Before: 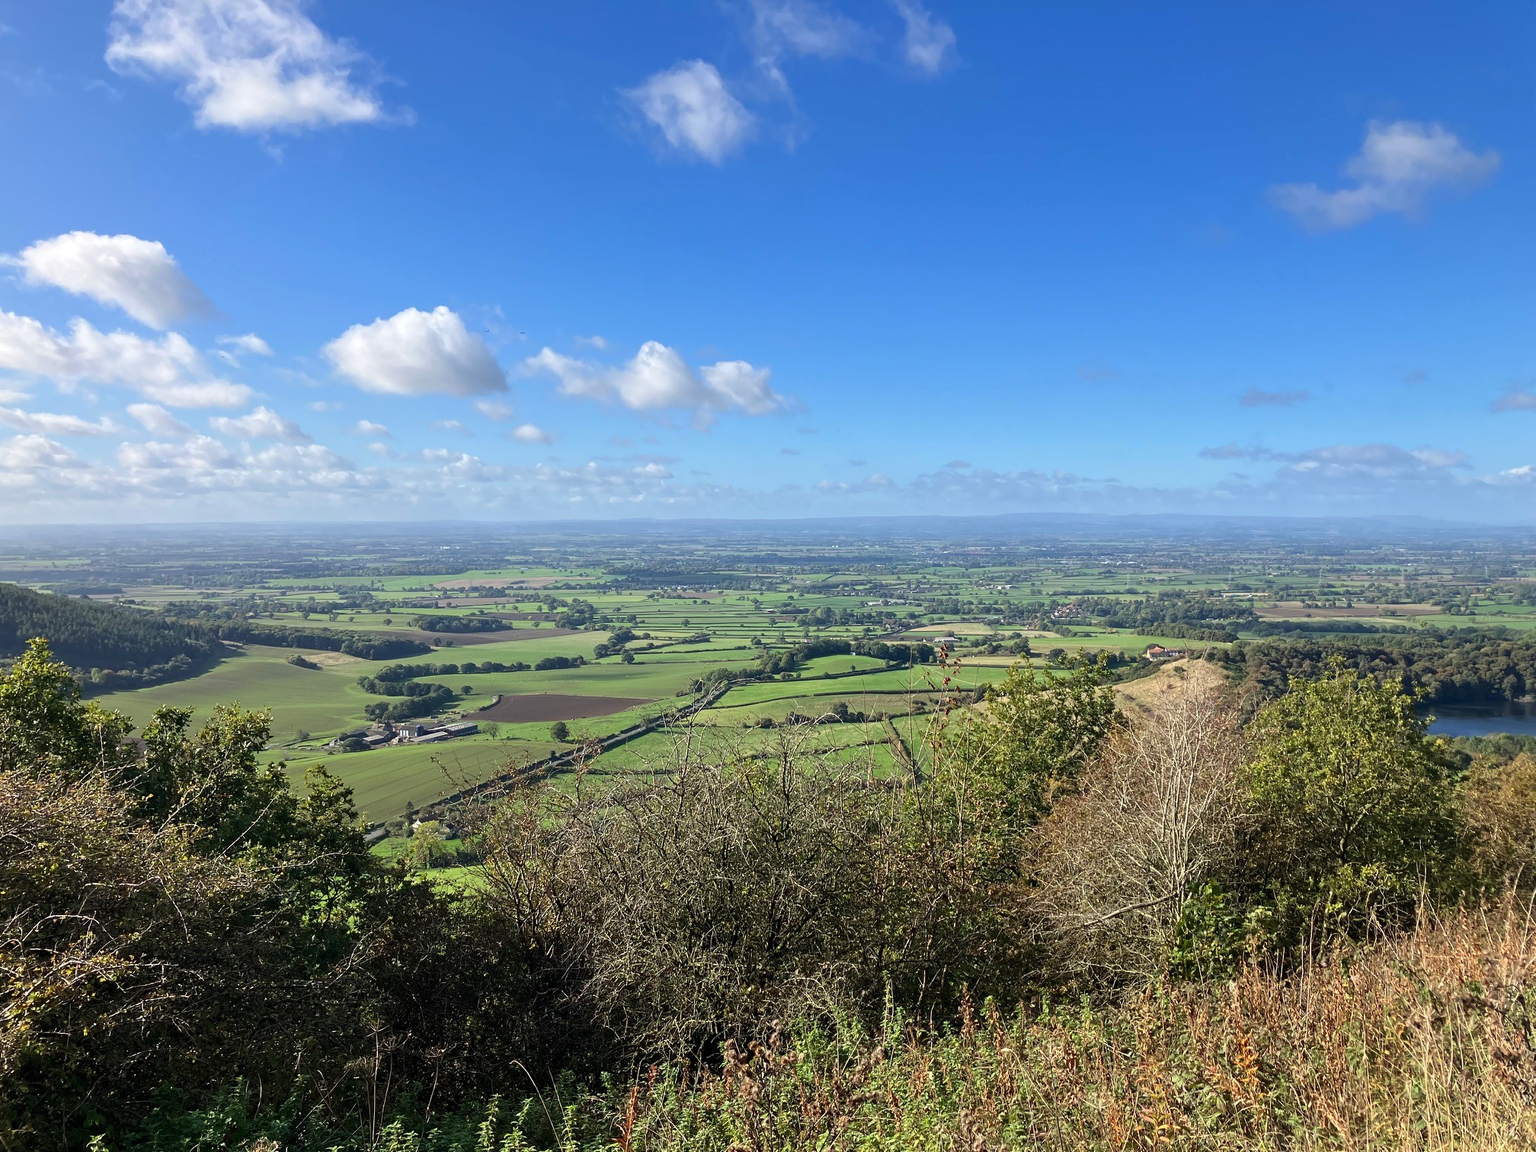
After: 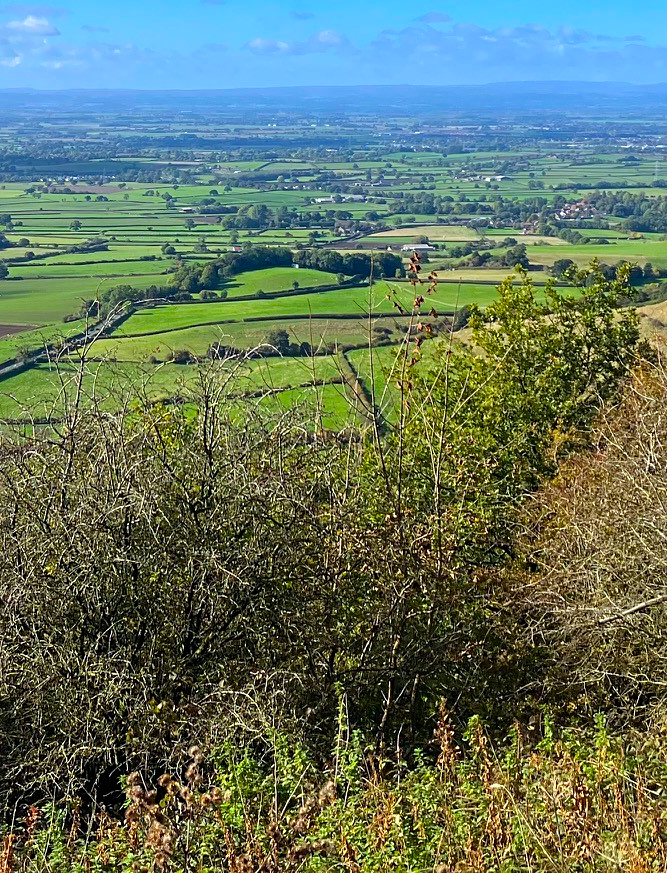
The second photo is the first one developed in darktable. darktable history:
crop: left 40.878%, top 39.176%, right 25.993%, bottom 3.081%
white balance: red 0.974, blue 1.044
sharpen: amount 0.2
color balance rgb: linear chroma grading › global chroma 15%, perceptual saturation grading › global saturation 30%
